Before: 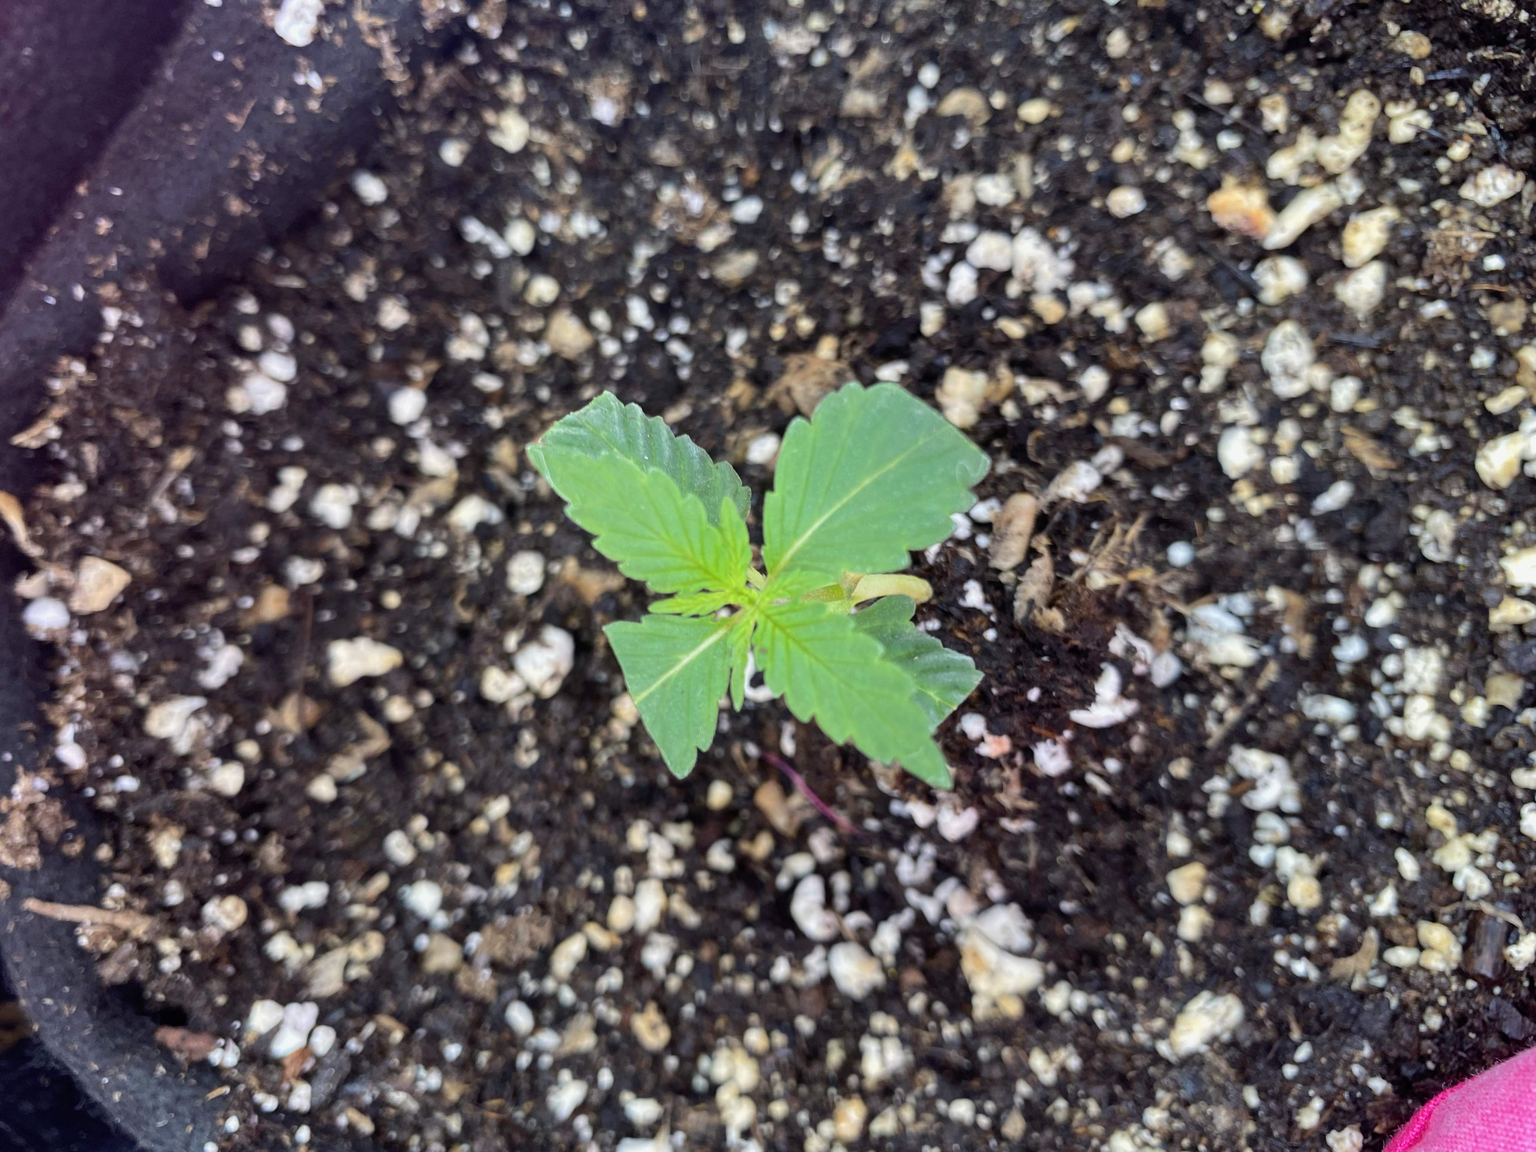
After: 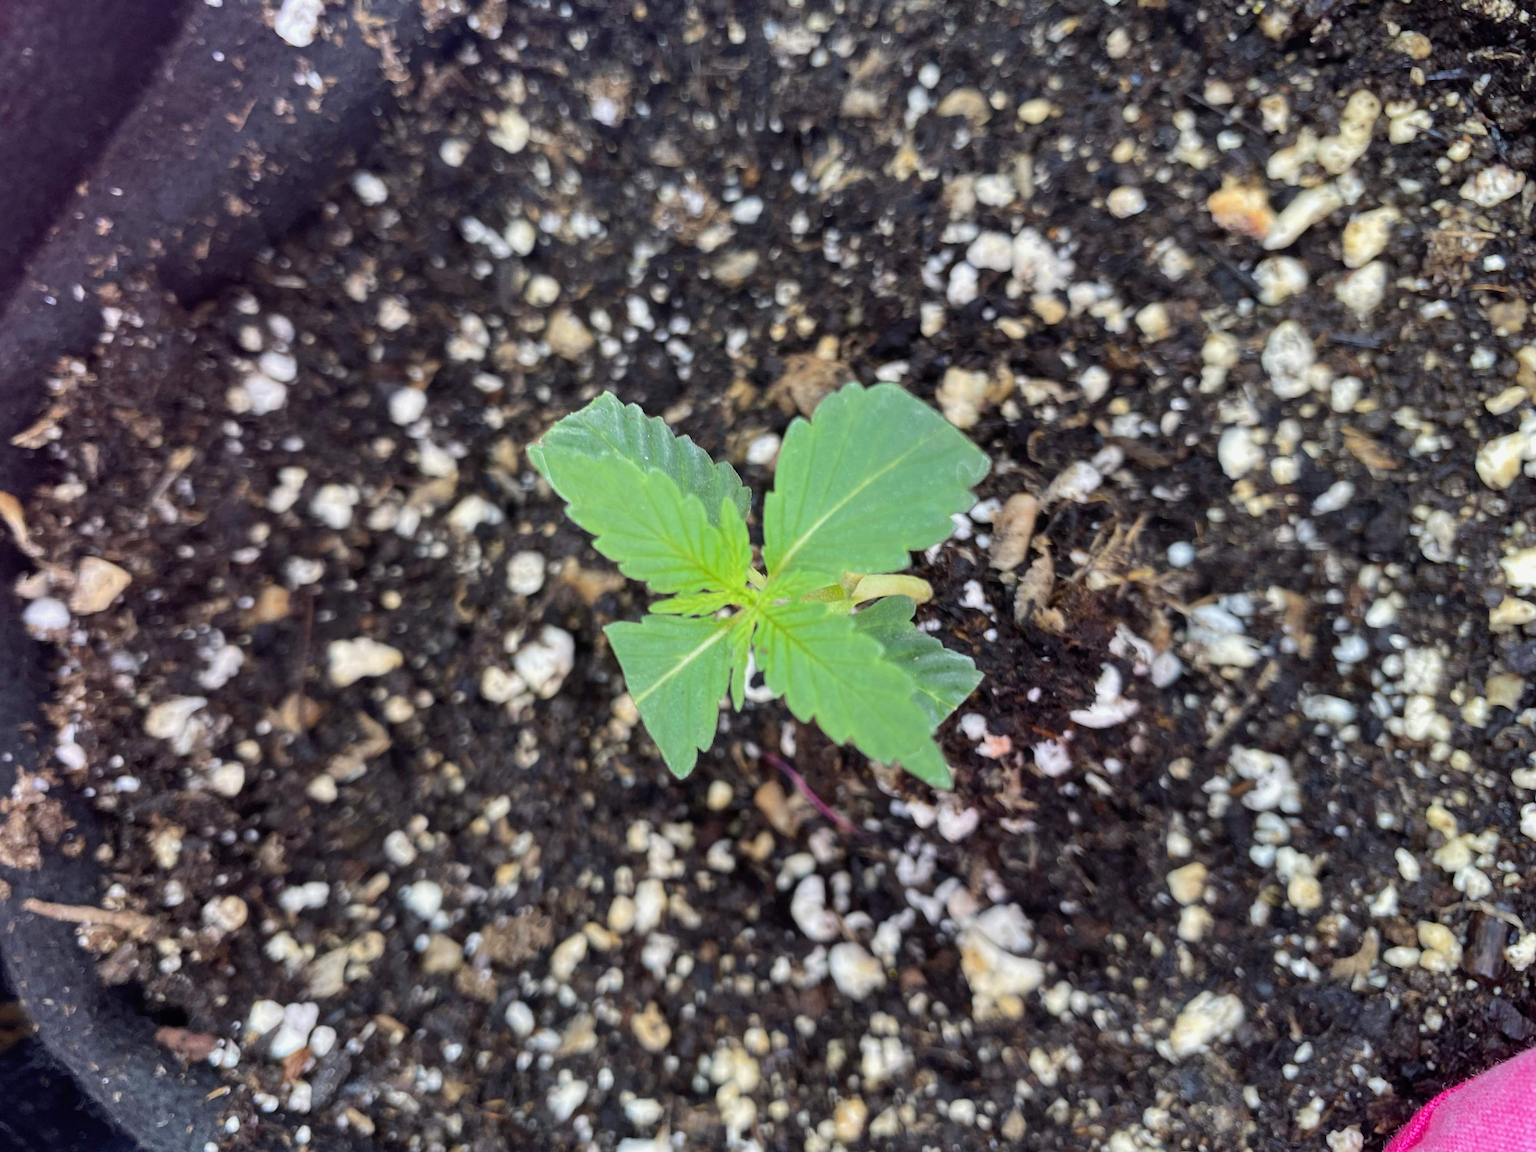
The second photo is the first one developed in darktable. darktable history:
color zones: curves: ch1 [(0, 0.523) (0.143, 0.545) (0.286, 0.52) (0.429, 0.506) (0.571, 0.503) (0.714, 0.503) (0.857, 0.508) (1, 0.523)], process mode strong
